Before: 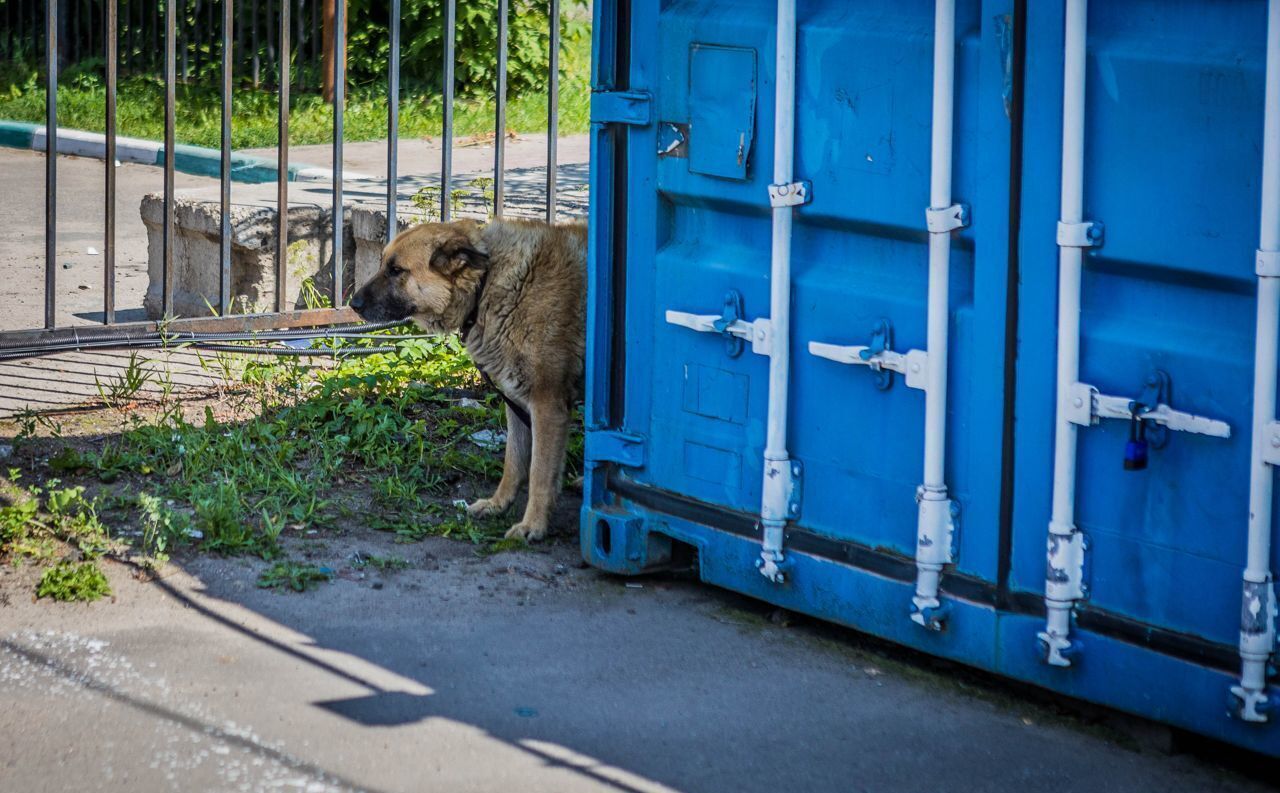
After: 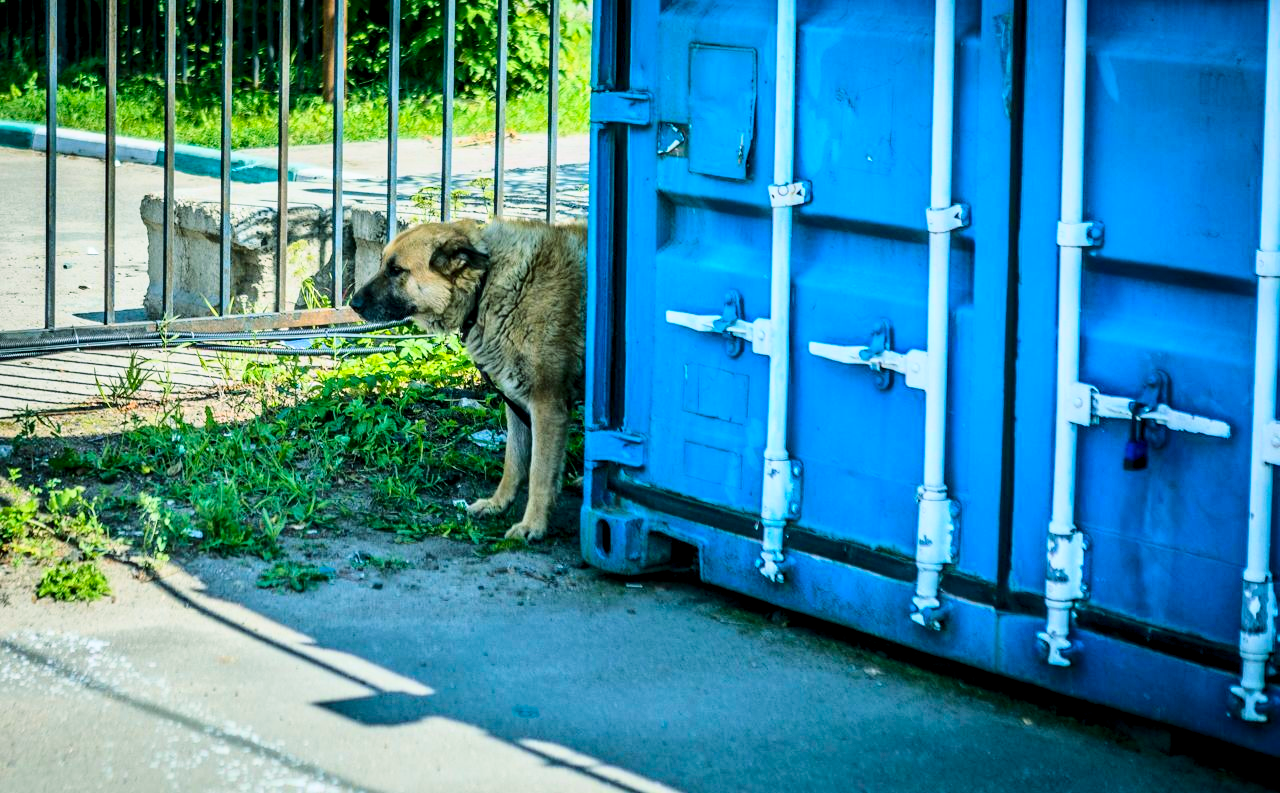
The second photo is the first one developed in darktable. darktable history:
base curve: curves: ch0 [(0, 0) (0.028, 0.03) (0.121, 0.232) (0.46, 0.748) (0.859, 0.968) (1, 1)]
color balance rgb: shadows lift › chroma 0.947%, shadows lift › hue 113.37°, power › chroma 2.157%, power › hue 166.74°, global offset › luminance -0.365%, perceptual saturation grading › global saturation 6.087%, global vibrance 20%
